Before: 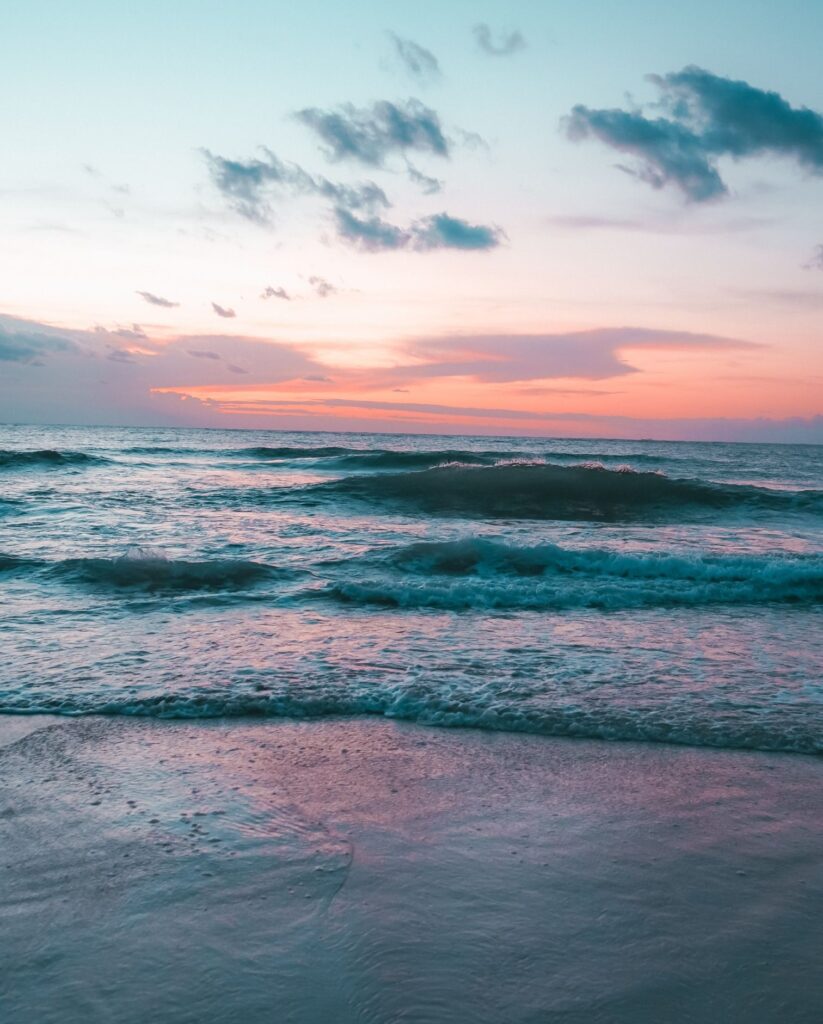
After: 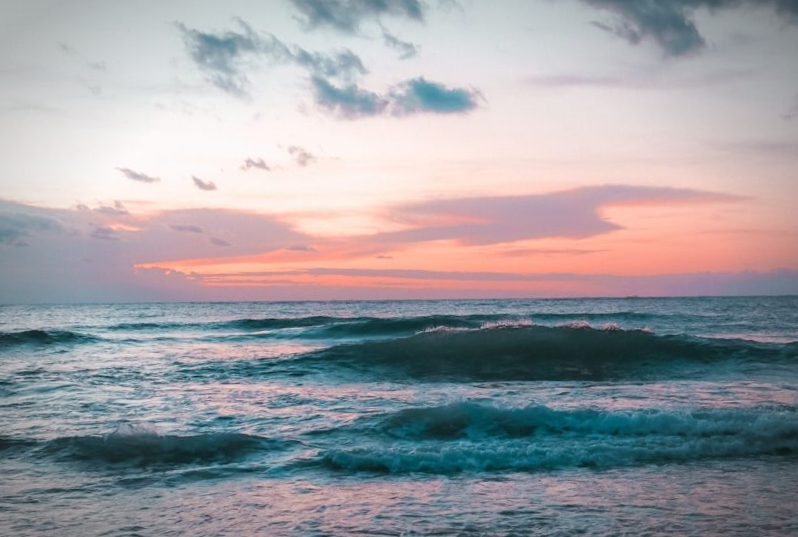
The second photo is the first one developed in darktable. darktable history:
crop and rotate: top 10.605%, bottom 33.274%
rotate and perspective: rotation -2.12°, lens shift (vertical) 0.009, lens shift (horizontal) -0.008, automatic cropping original format, crop left 0.036, crop right 0.964, crop top 0.05, crop bottom 0.959
vignetting: automatic ratio true
